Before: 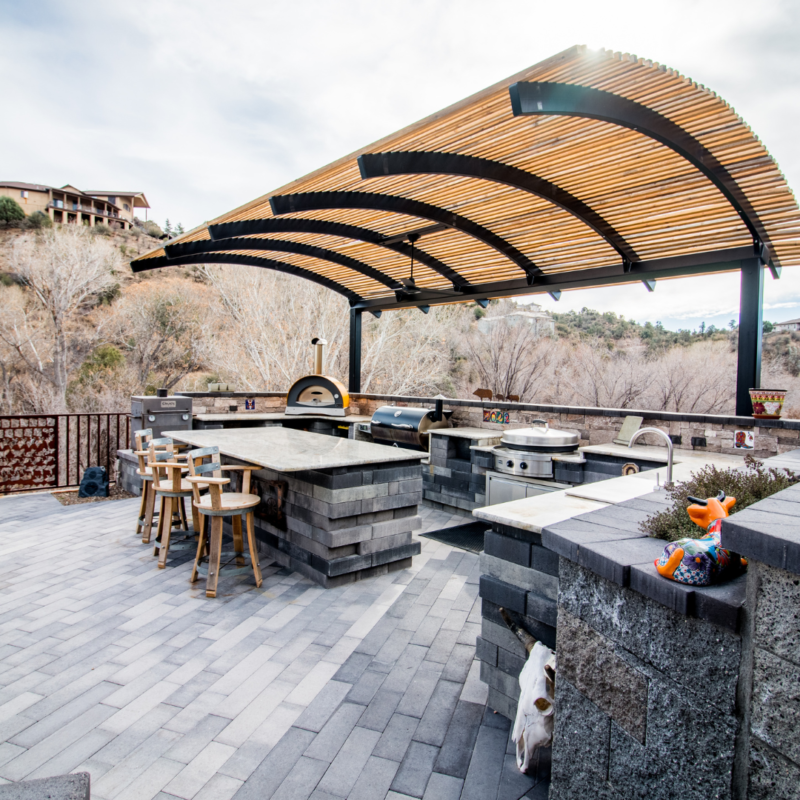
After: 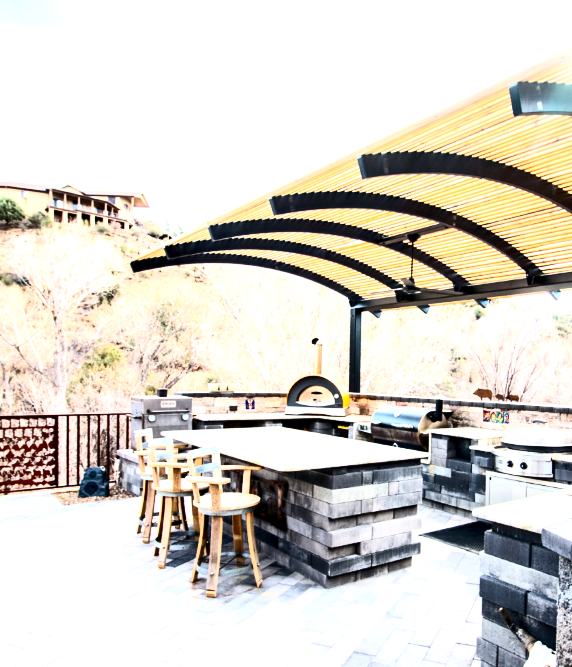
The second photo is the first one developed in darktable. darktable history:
contrast brightness saturation: contrast 0.37, brightness 0.115
crop: right 28.49%, bottom 16.512%
contrast equalizer: y [[0.6 ×6], [0.55 ×6], [0 ×6], [0 ×6], [0 ×6]], mix 0.148
exposure: black level correction 0, exposure 1.199 EV, compensate highlight preservation false
